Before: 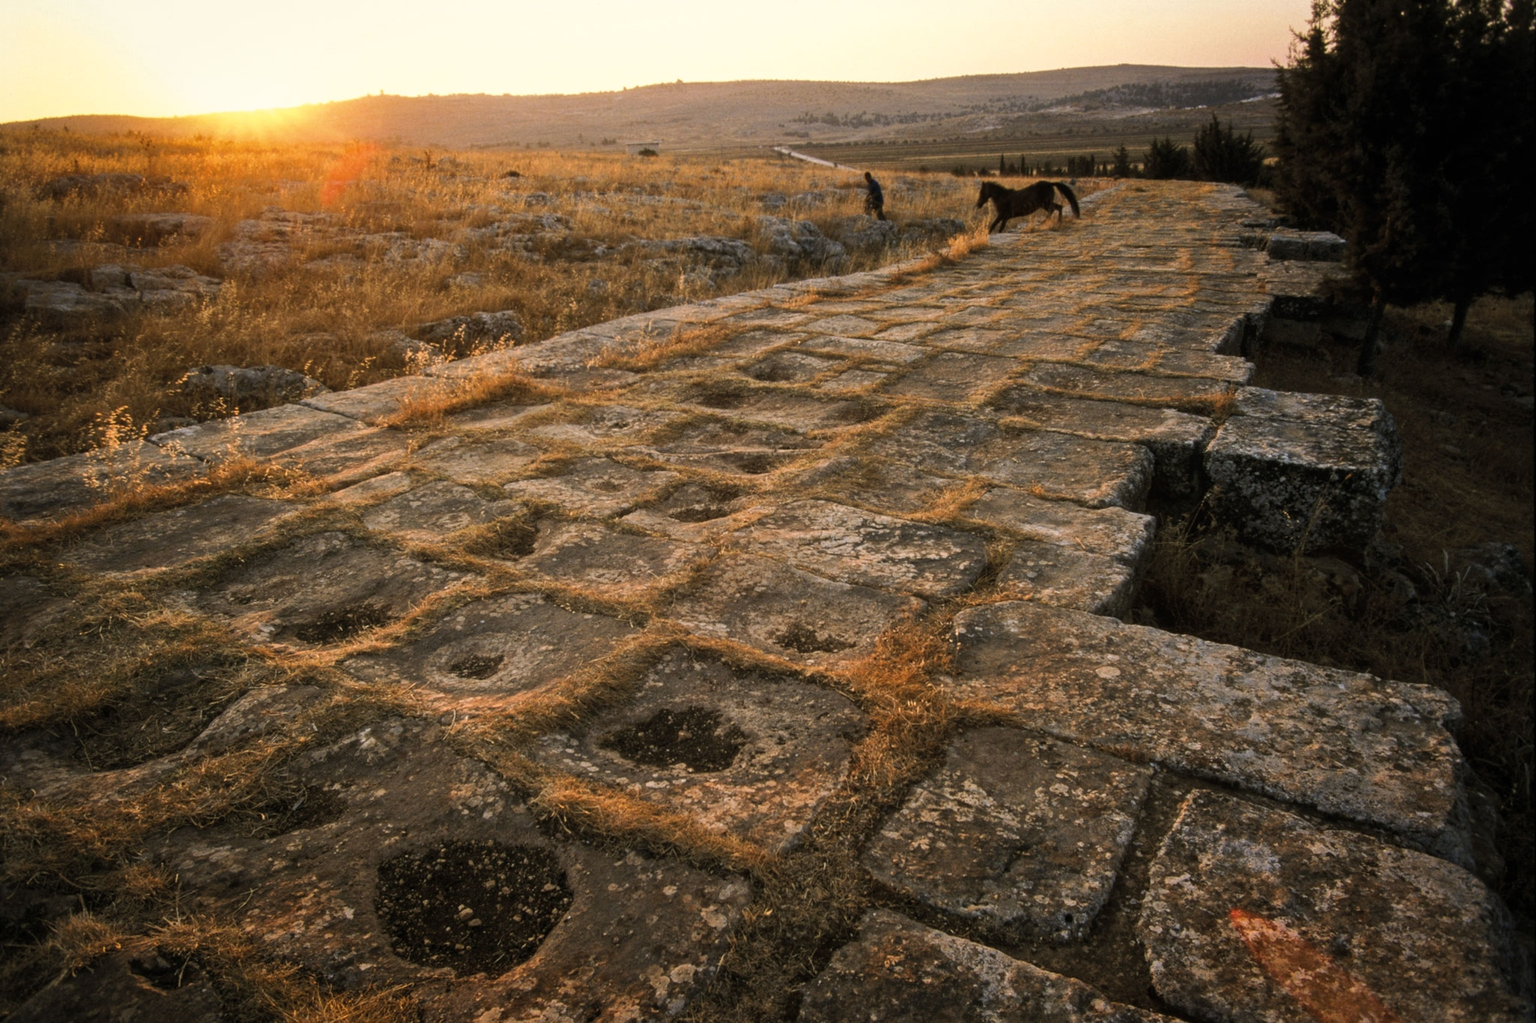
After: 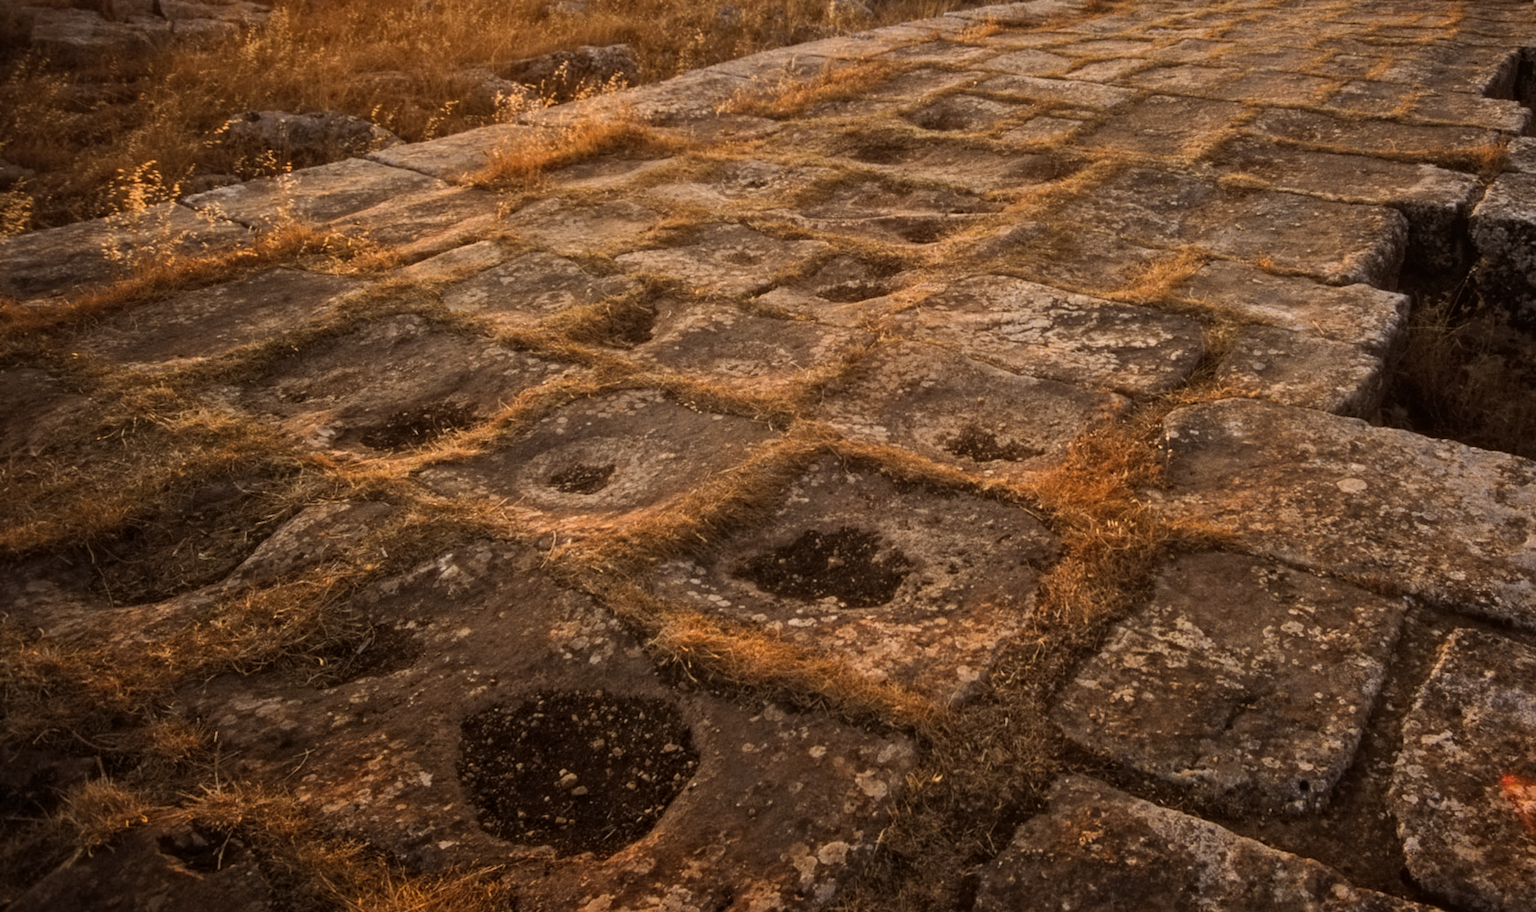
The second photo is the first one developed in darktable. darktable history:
color balance rgb: power › chroma 1.545%, power › hue 28.44°, perceptual saturation grading › global saturation 0.371%
crop: top 26.872%, right 18.03%
contrast equalizer: y [[0.5 ×6], [0.5 ×6], [0.5 ×6], [0 ×6], [0, 0, 0, 0.581, 0.011, 0]]
